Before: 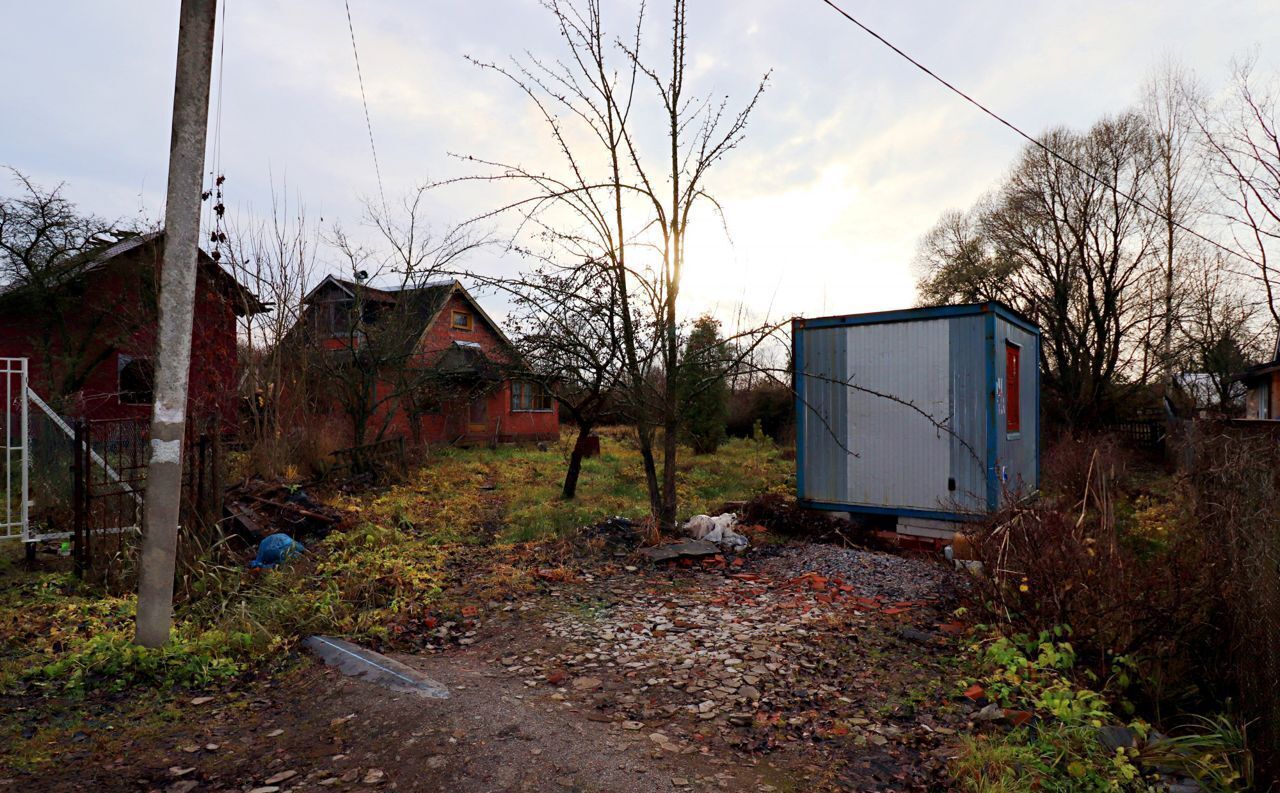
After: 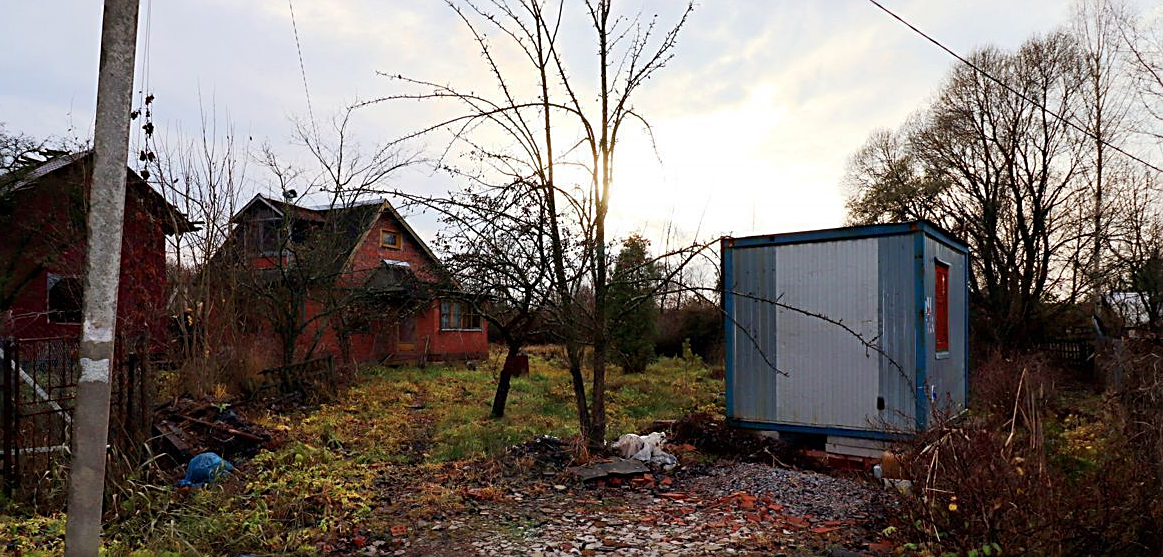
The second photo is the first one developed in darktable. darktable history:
crop: left 5.596%, top 10.314%, right 3.534%, bottom 19.395%
sharpen: on, module defaults
